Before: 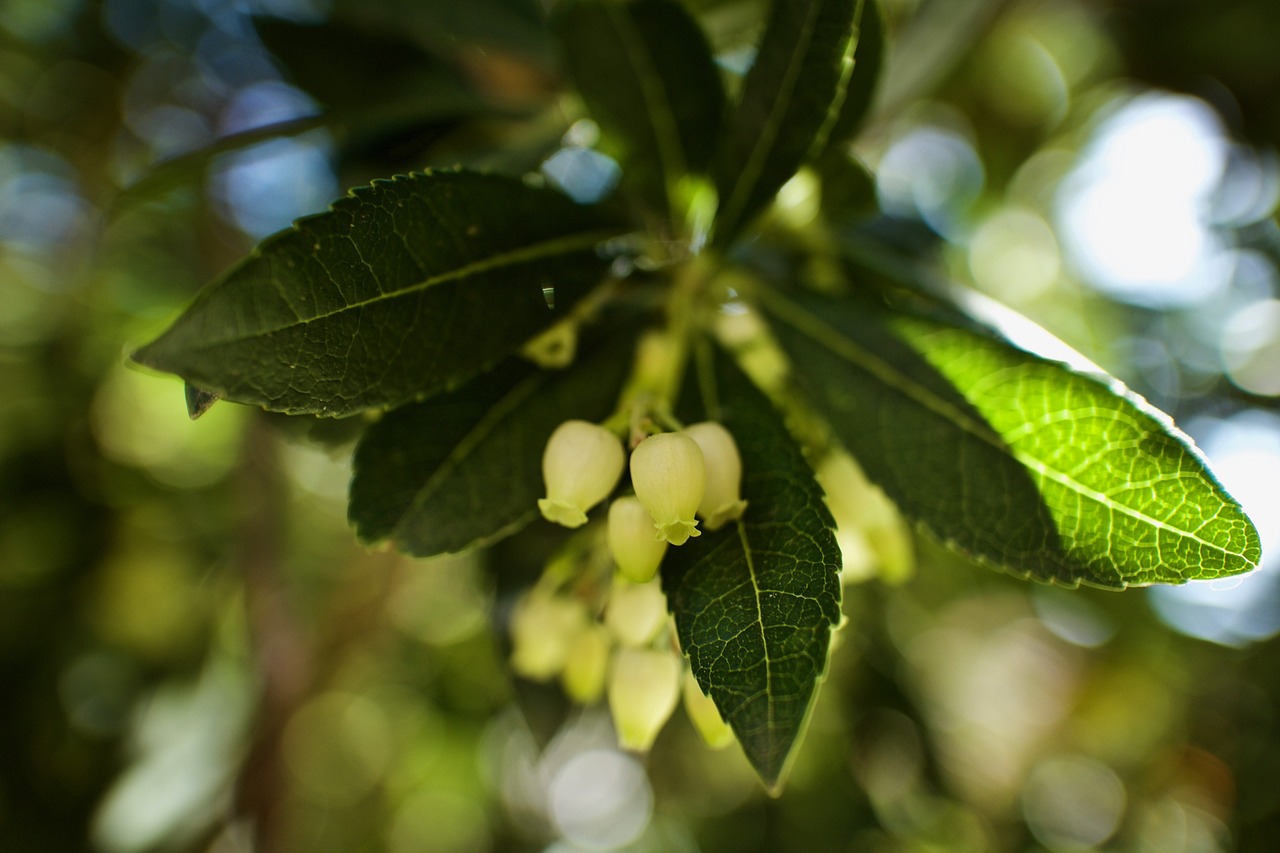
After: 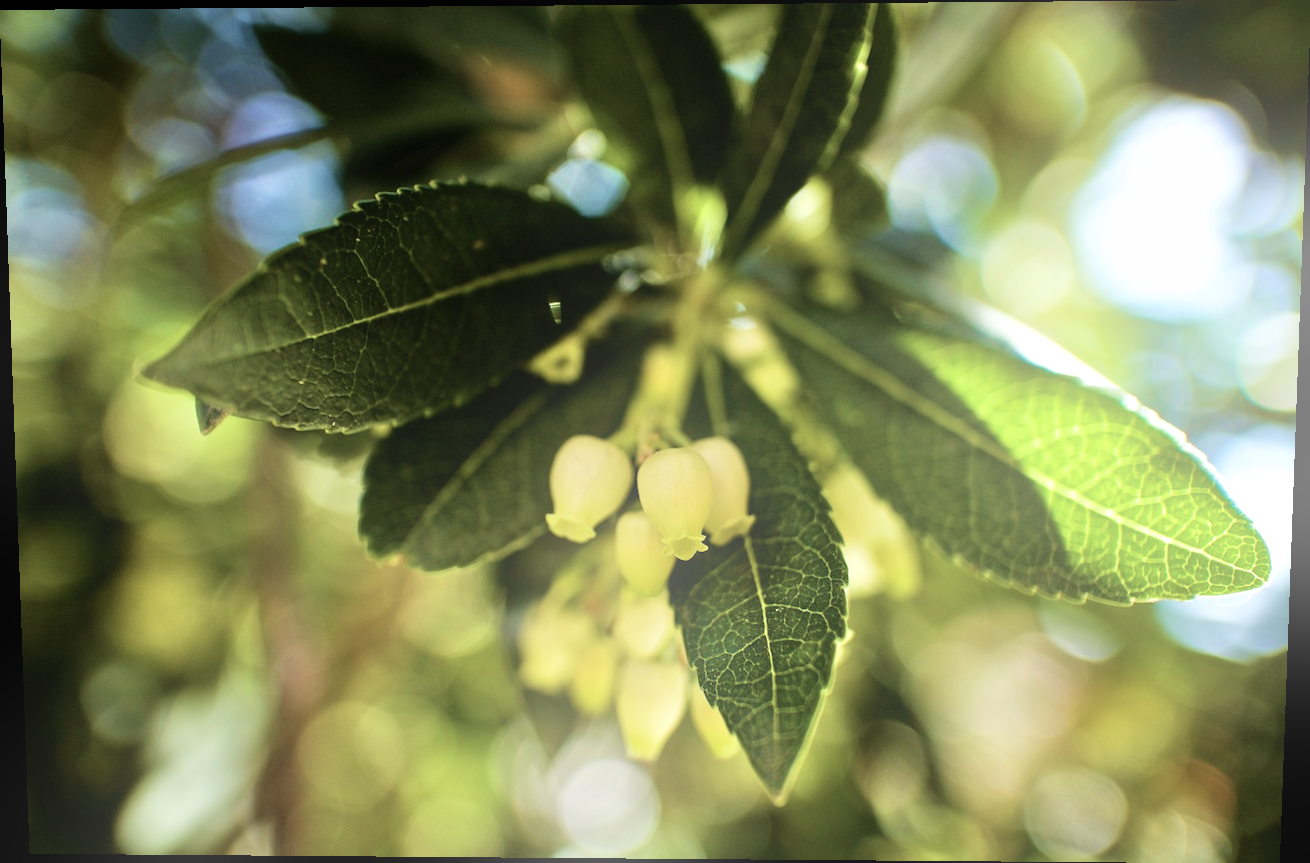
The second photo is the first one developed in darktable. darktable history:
shadows and highlights: shadows -10, white point adjustment 1.5, highlights 10
velvia: on, module defaults
rotate and perspective: lens shift (vertical) 0.048, lens shift (horizontal) -0.024, automatic cropping off
contrast brightness saturation: contrast 0.1, saturation -0.3
tone equalizer: -7 EV 0.15 EV, -6 EV 0.6 EV, -5 EV 1.15 EV, -4 EV 1.33 EV, -3 EV 1.15 EV, -2 EV 0.6 EV, -1 EV 0.15 EV, mask exposure compensation -0.5 EV
bloom: on, module defaults
